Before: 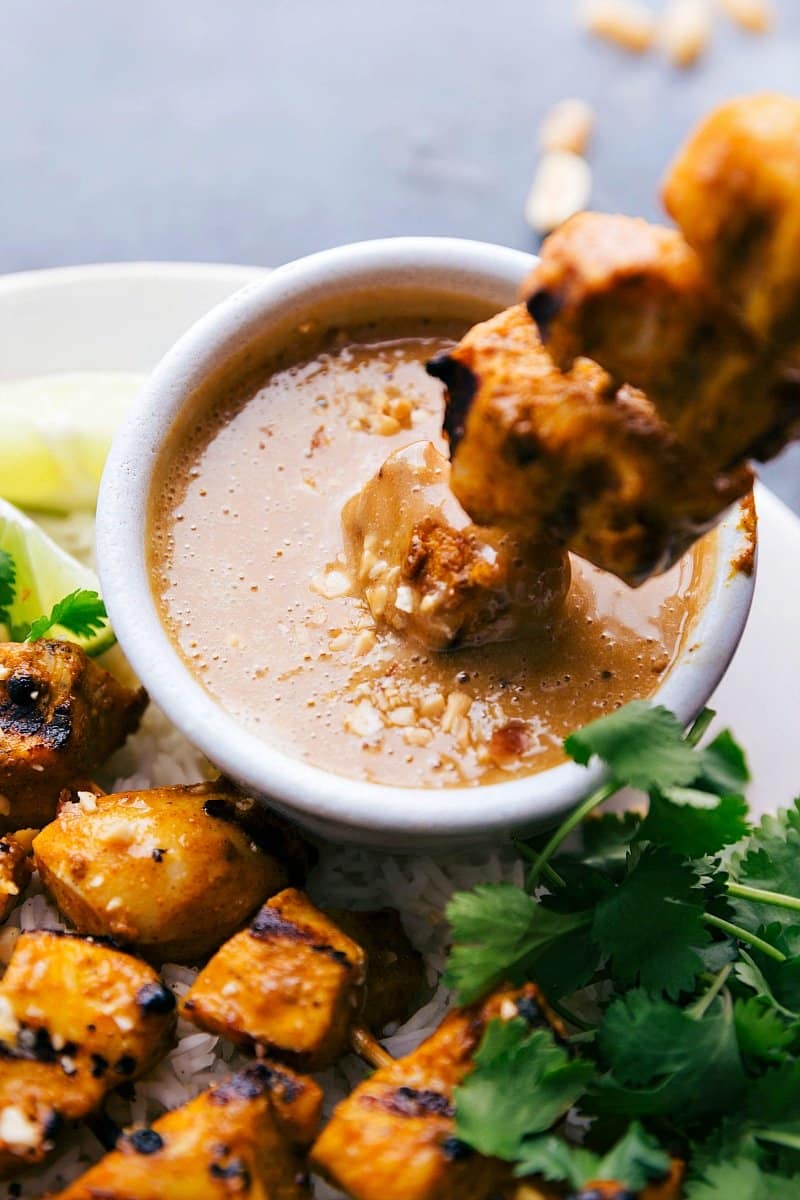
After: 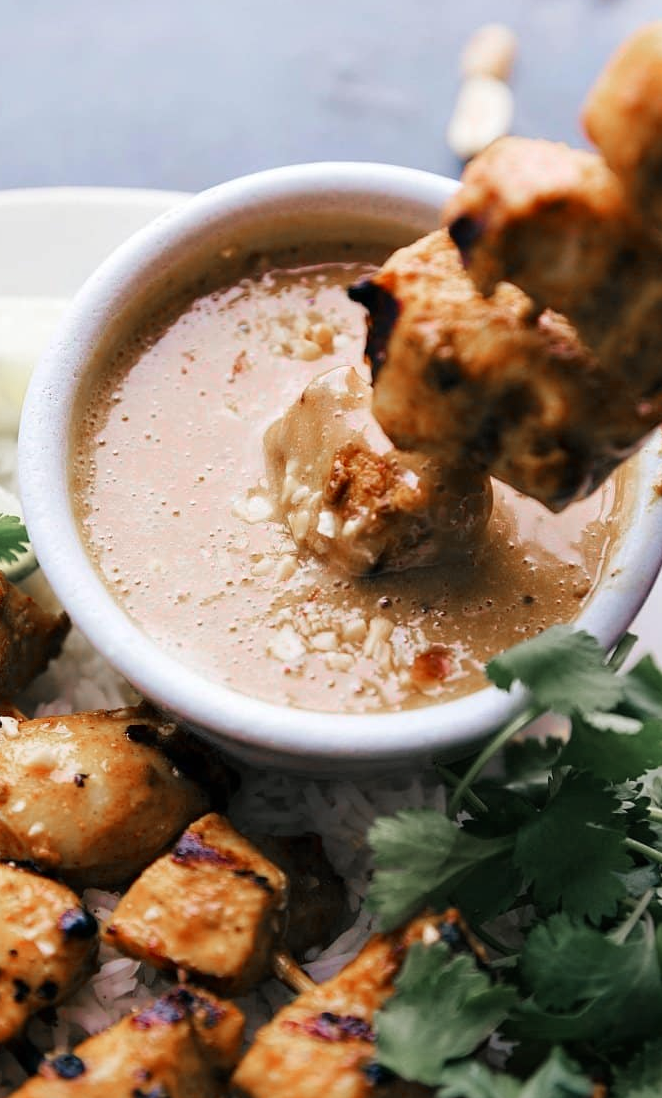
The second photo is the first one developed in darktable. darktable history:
crop: left 9.807%, top 6.259%, right 7.334%, bottom 2.177%
color zones: curves: ch1 [(0, 0.708) (0.088, 0.648) (0.245, 0.187) (0.429, 0.326) (0.571, 0.498) (0.714, 0.5) (0.857, 0.5) (1, 0.708)]
